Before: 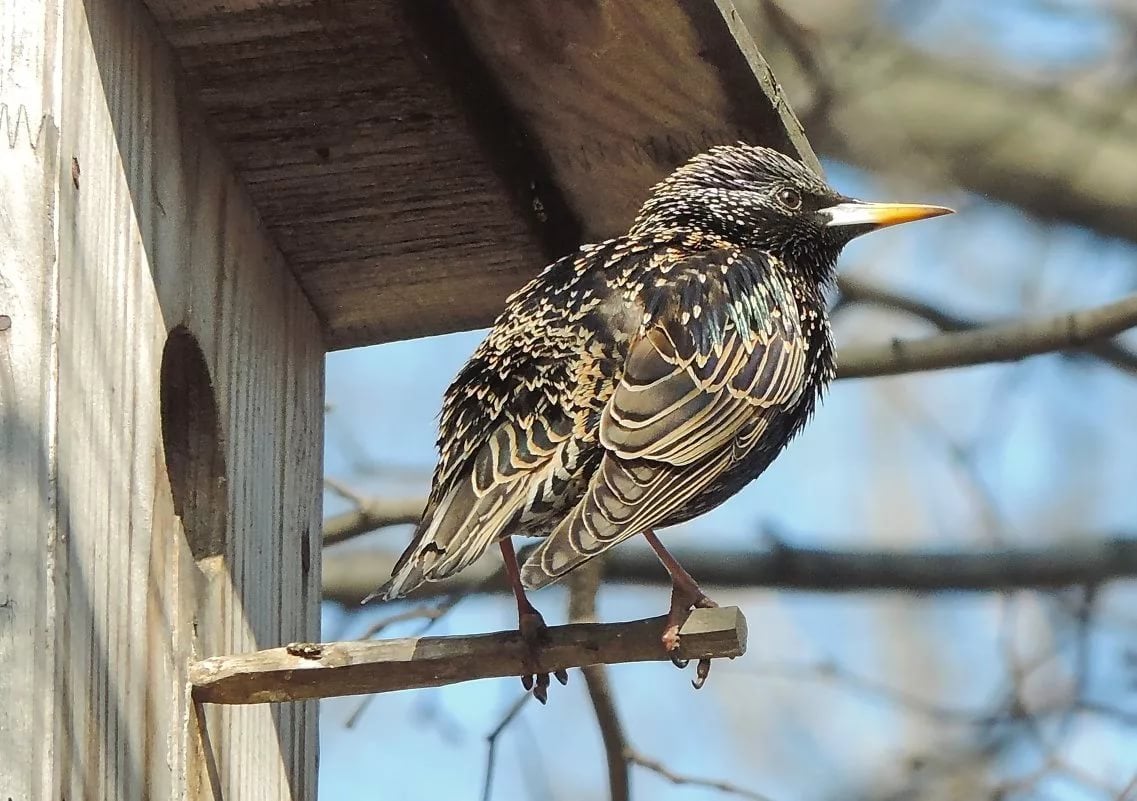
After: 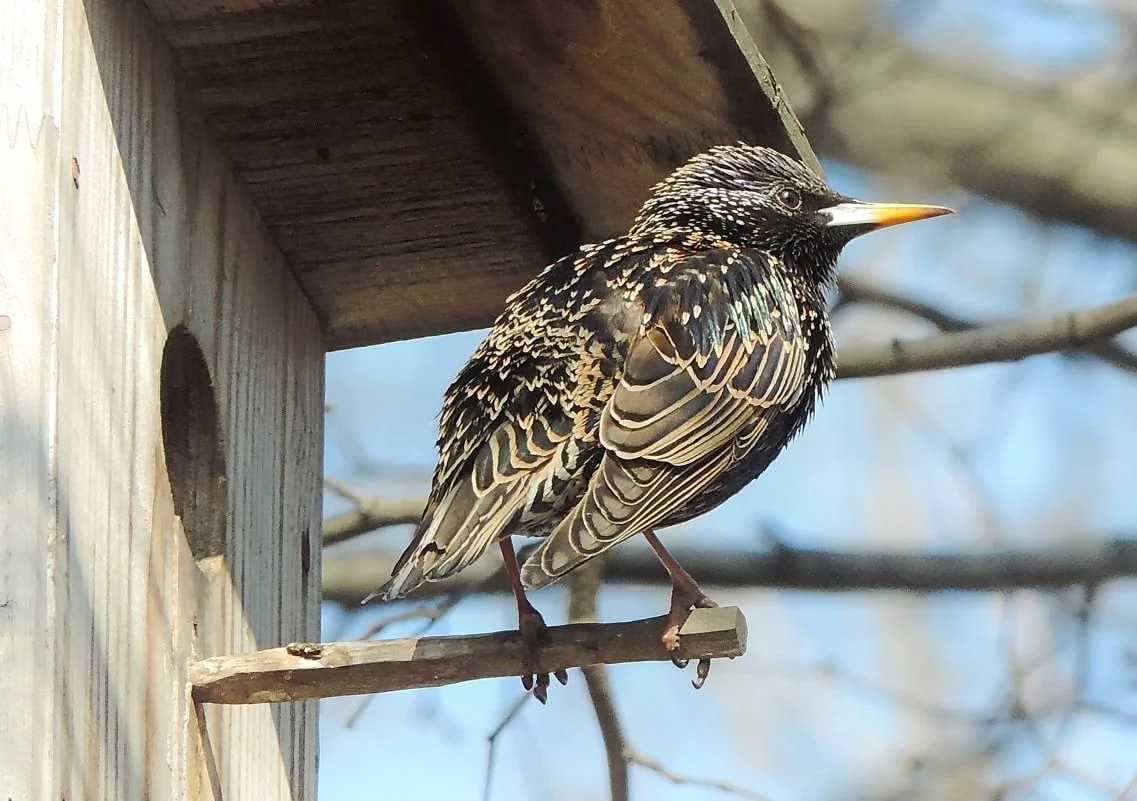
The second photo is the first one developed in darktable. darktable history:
shadows and highlights: shadows -55.92, highlights 84.48, soften with gaussian
